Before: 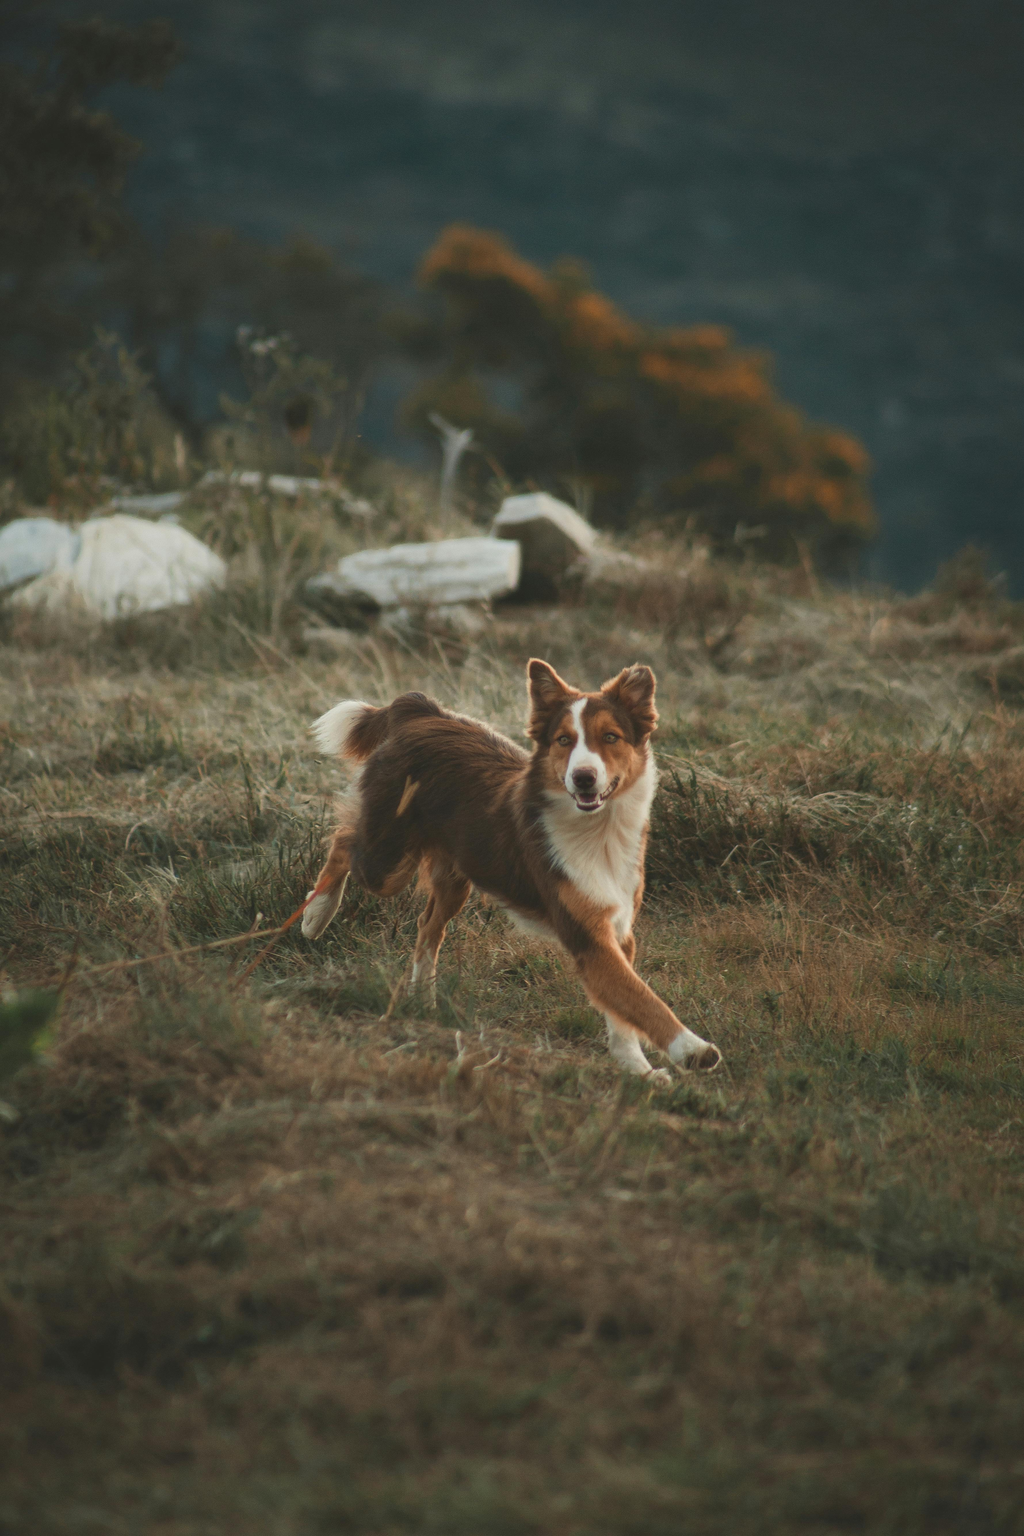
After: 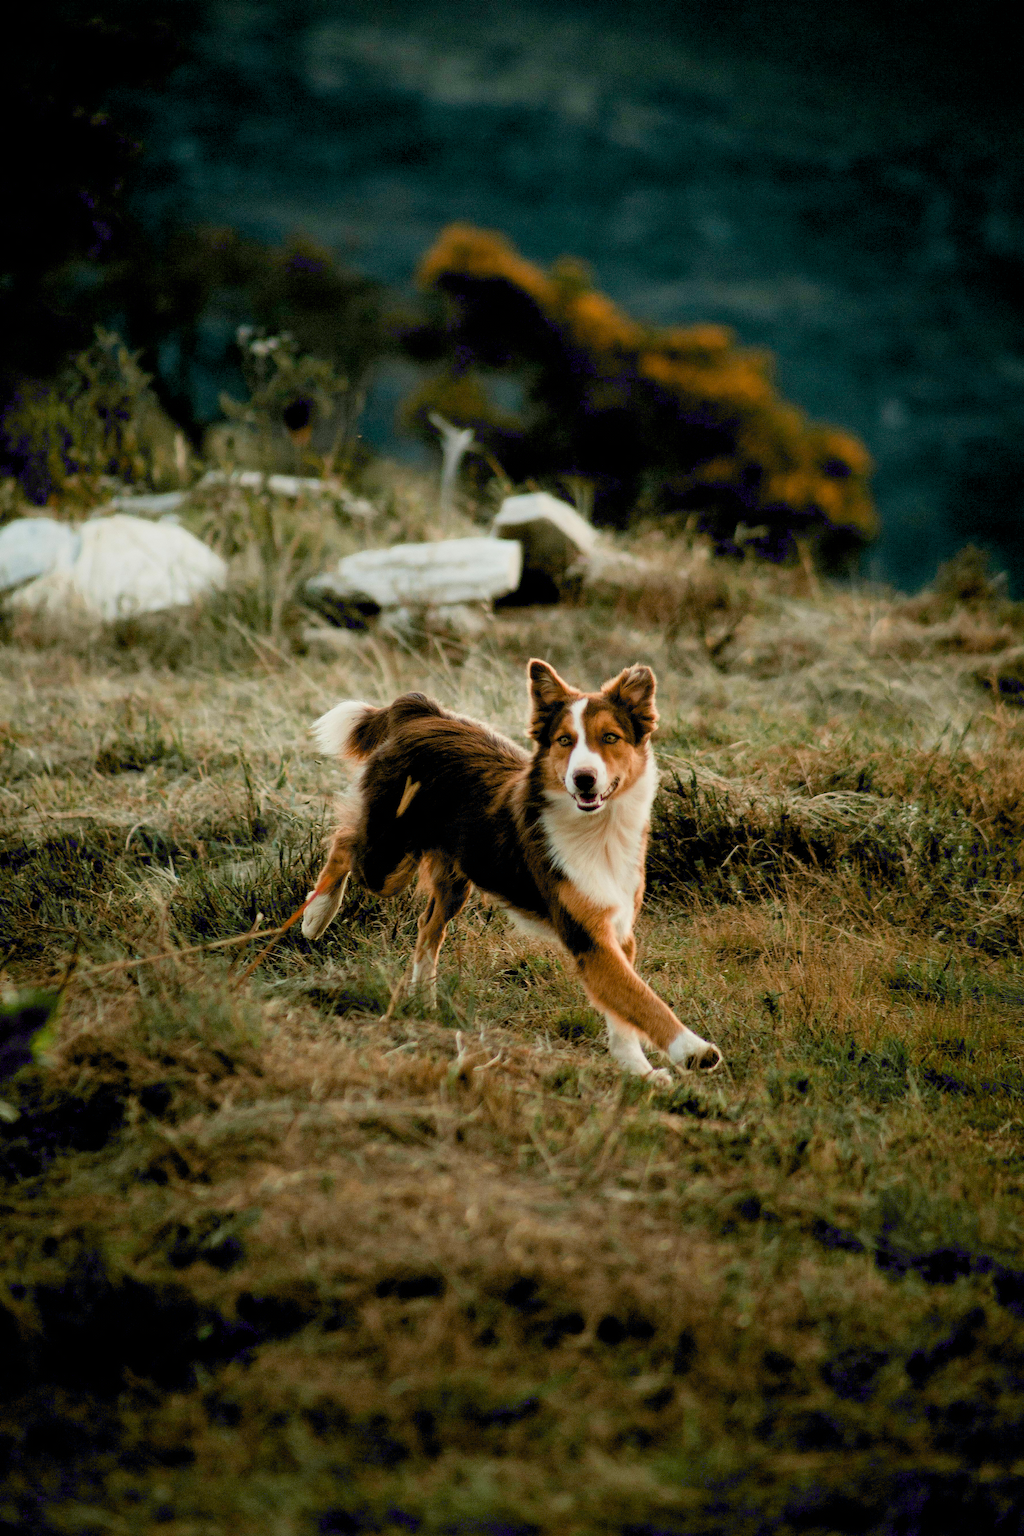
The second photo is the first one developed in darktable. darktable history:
filmic rgb: hardness 4.17
exposure: black level correction 0.035, exposure 0.9 EV, compensate highlight preservation false
